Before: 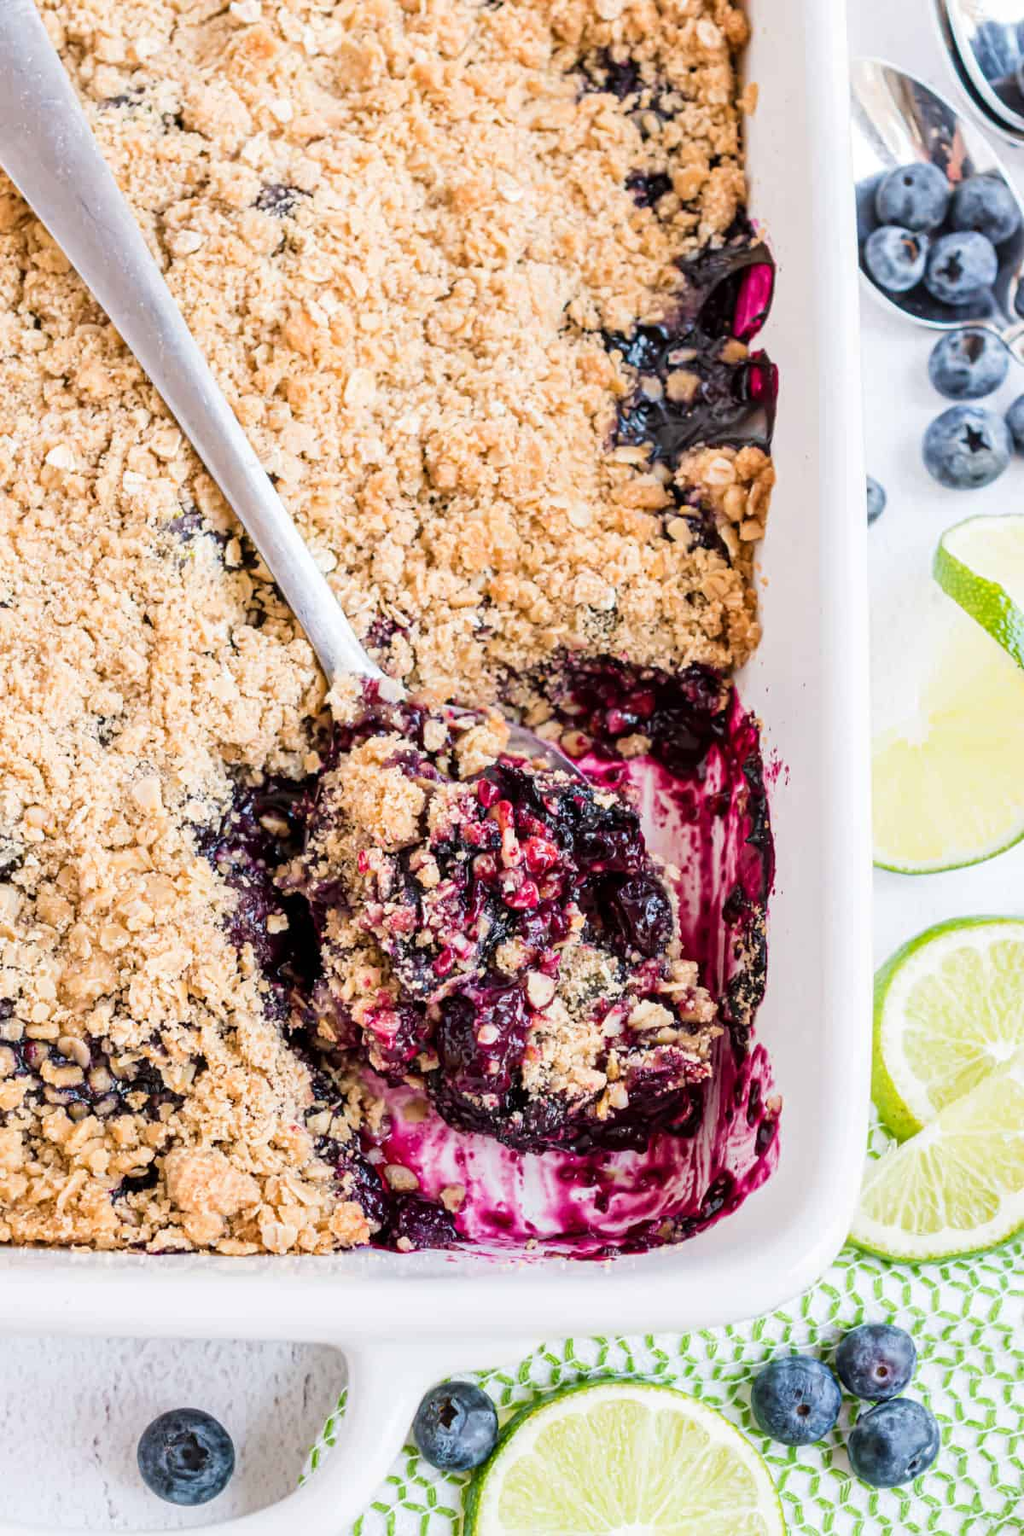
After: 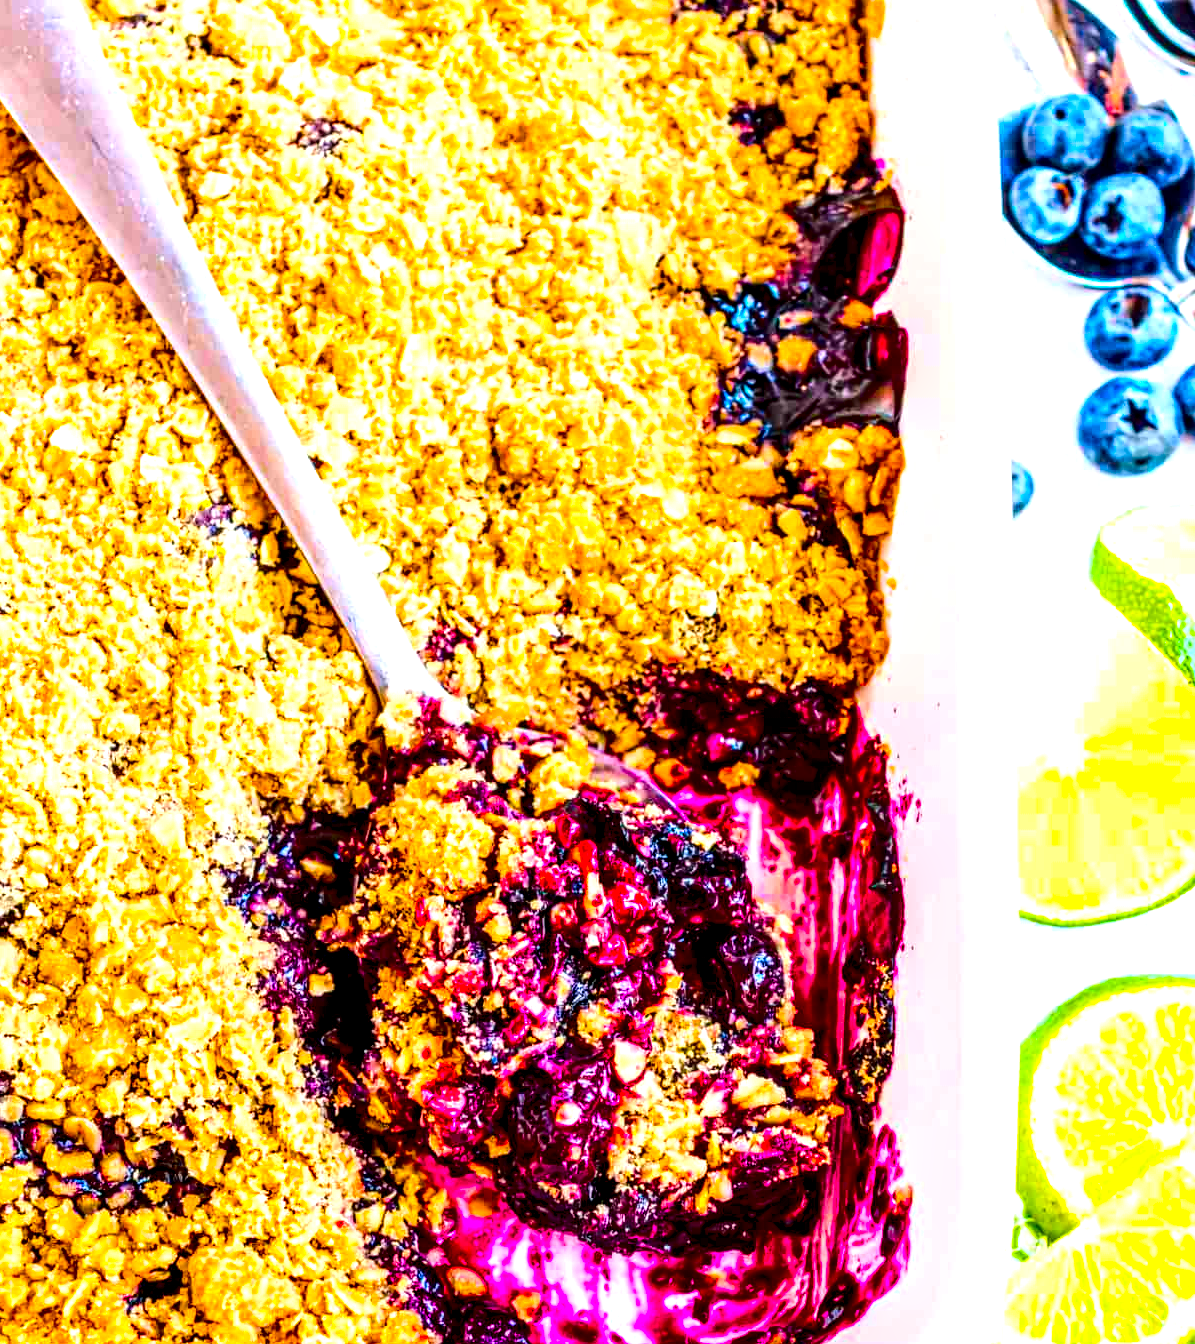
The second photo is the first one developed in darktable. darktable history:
shadows and highlights: radius 333.46, shadows 64.93, highlights 4.28, compress 87.6%, soften with gaussian
contrast brightness saturation: contrast 0.22, brightness -0.181, saturation 0.241
crop: left 0.364%, top 5.485%, bottom 19.804%
local contrast: highlights 16%, detail 186%
color balance rgb: linear chroma grading › highlights 99.634%, linear chroma grading › global chroma 23.932%, perceptual saturation grading › global saturation 34.967%, perceptual saturation grading › highlights -24.747%, perceptual saturation grading › shadows 49.237%, perceptual brilliance grading › mid-tones 10.084%, perceptual brilliance grading › shadows 15.238%
exposure: exposure 0.643 EV, compensate exposure bias true, compensate highlight preservation false
